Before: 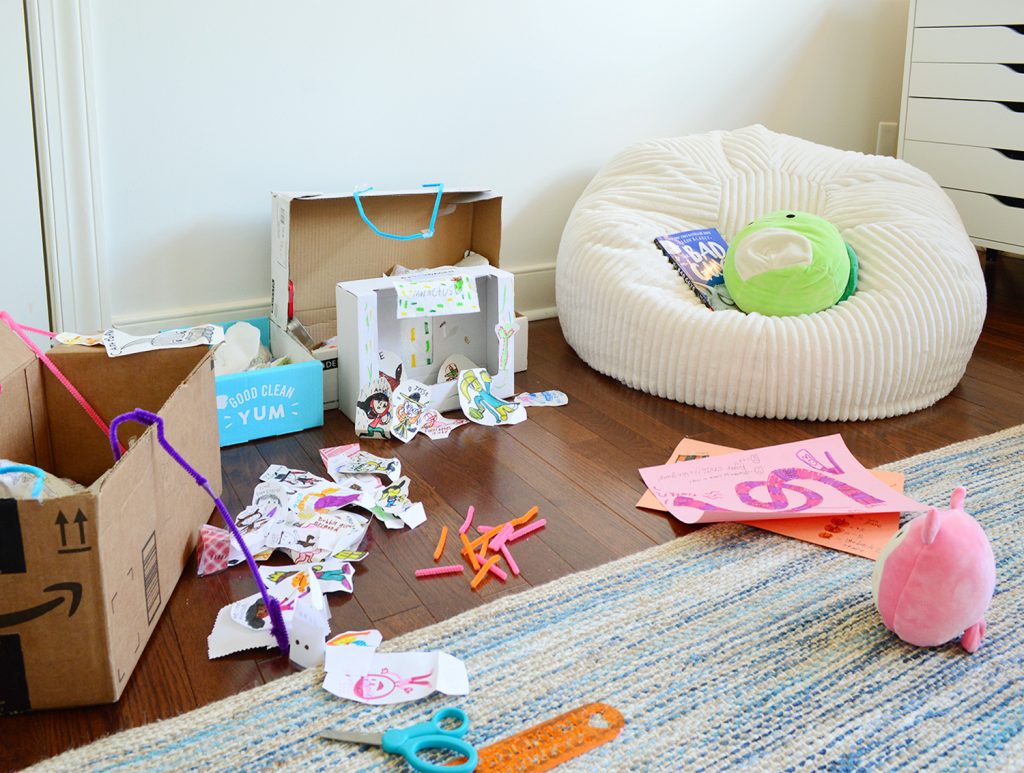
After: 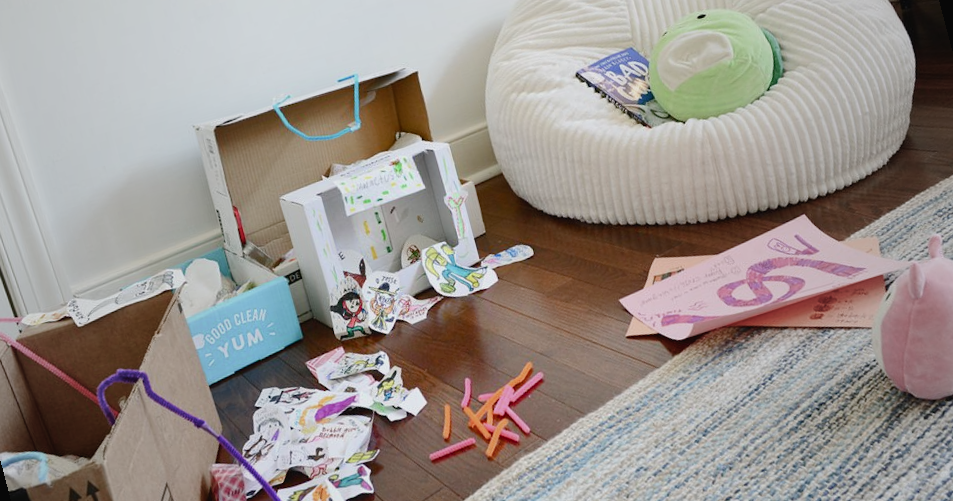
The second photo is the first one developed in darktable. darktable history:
color balance rgb: shadows lift › luminance -10%, shadows lift › chroma 1%, shadows lift › hue 113°, power › luminance -15%, highlights gain › chroma 0.2%, highlights gain › hue 333°, global offset › luminance 0.5%, perceptual saturation grading › global saturation 20%, perceptual saturation grading › highlights -50%, perceptual saturation grading › shadows 25%, contrast -10%
rotate and perspective: rotation -14.8°, crop left 0.1, crop right 0.903, crop top 0.25, crop bottom 0.748
vignetting: fall-off start 18.21%, fall-off radius 137.95%, brightness -0.207, center (-0.078, 0.066), width/height ratio 0.62, shape 0.59
